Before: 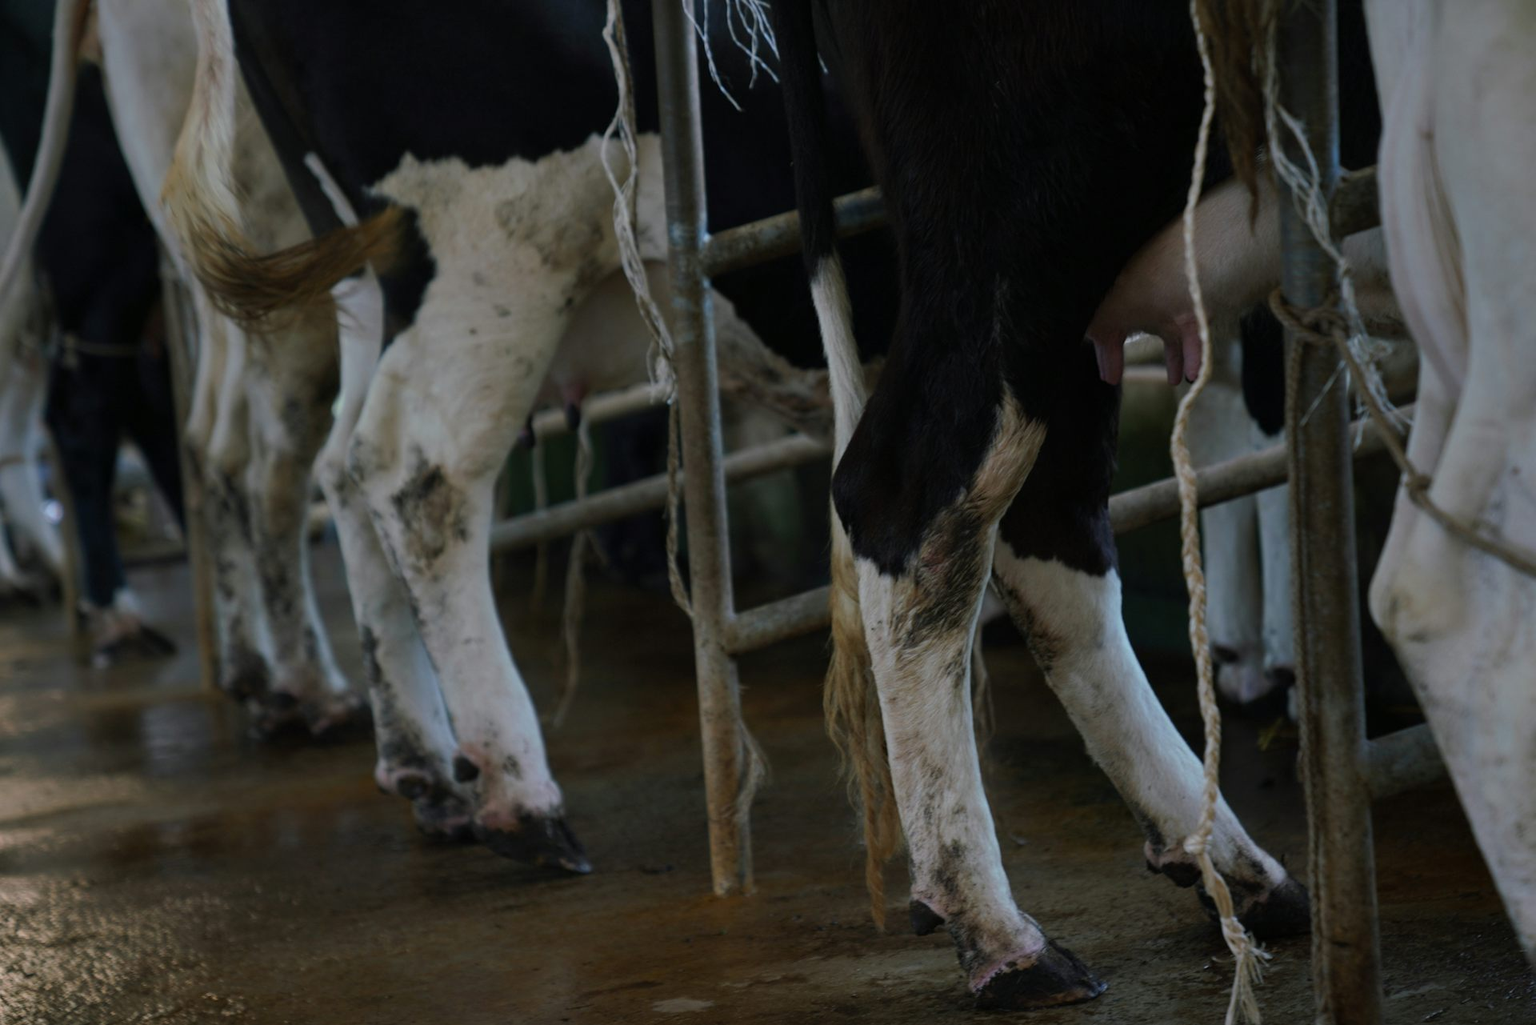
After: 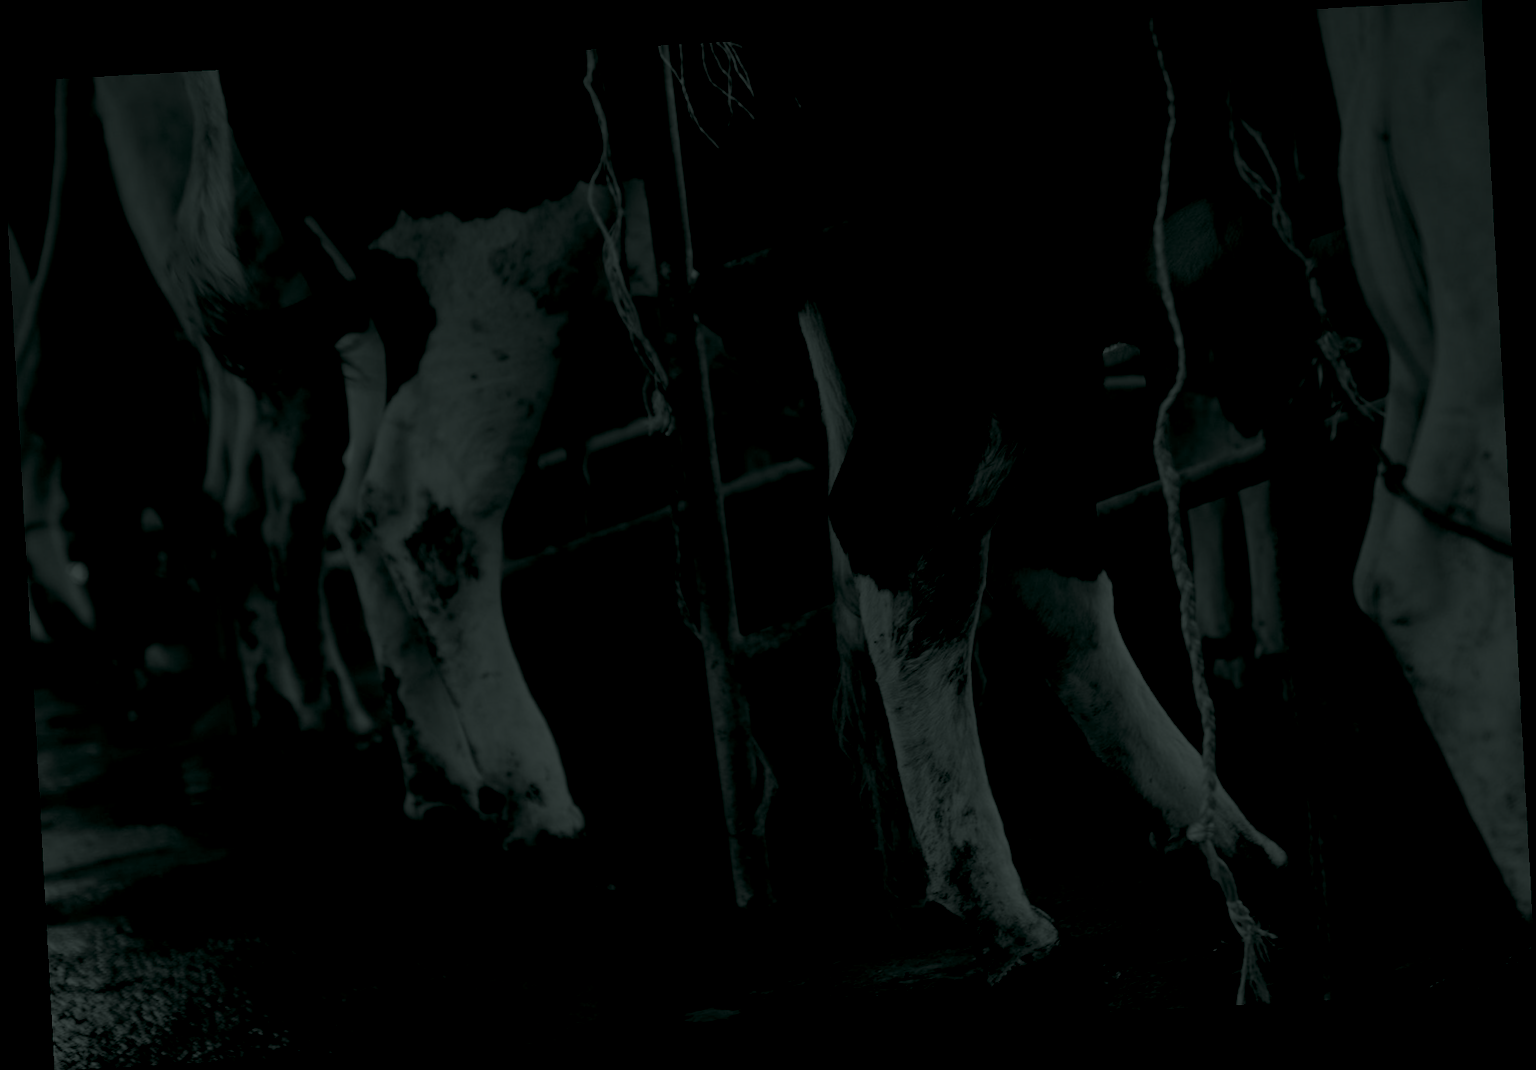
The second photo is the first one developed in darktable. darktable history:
rotate and perspective: rotation -3.18°, automatic cropping off
colorize: hue 90°, saturation 19%, lightness 1.59%, version 1
white balance: red 1.042, blue 1.17
graduated density: on, module defaults
contrast brightness saturation: contrast 0.1, saturation -0.36
tone curve: curves: ch0 [(0.003, 0) (0.066, 0.017) (0.163, 0.09) (0.264, 0.238) (0.395, 0.421) (0.517, 0.575) (0.633, 0.687) (0.791, 0.814) (1, 1)]; ch1 [(0, 0) (0.149, 0.17) (0.327, 0.339) (0.39, 0.403) (0.456, 0.463) (0.501, 0.502) (0.512, 0.507) (0.53, 0.533) (0.575, 0.592) (0.671, 0.655) (0.729, 0.679) (1, 1)]; ch2 [(0, 0) (0.337, 0.382) (0.464, 0.47) (0.501, 0.502) (0.527, 0.532) (0.563, 0.555) (0.615, 0.61) (0.663, 0.68) (1, 1)], color space Lab, independent channels, preserve colors none
